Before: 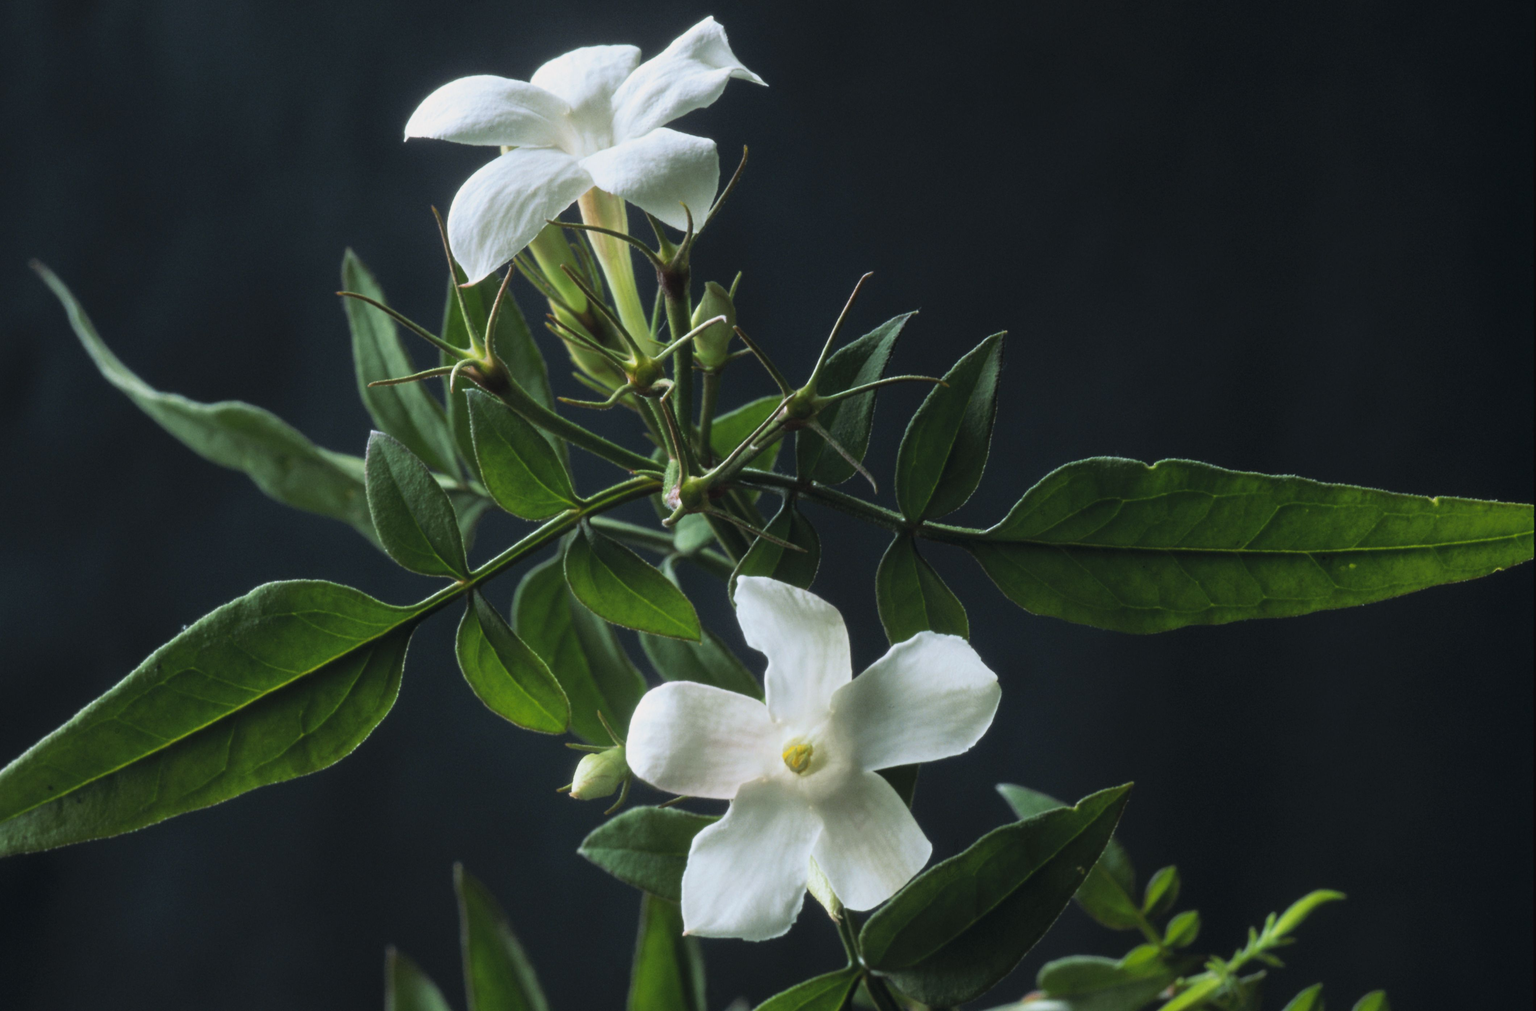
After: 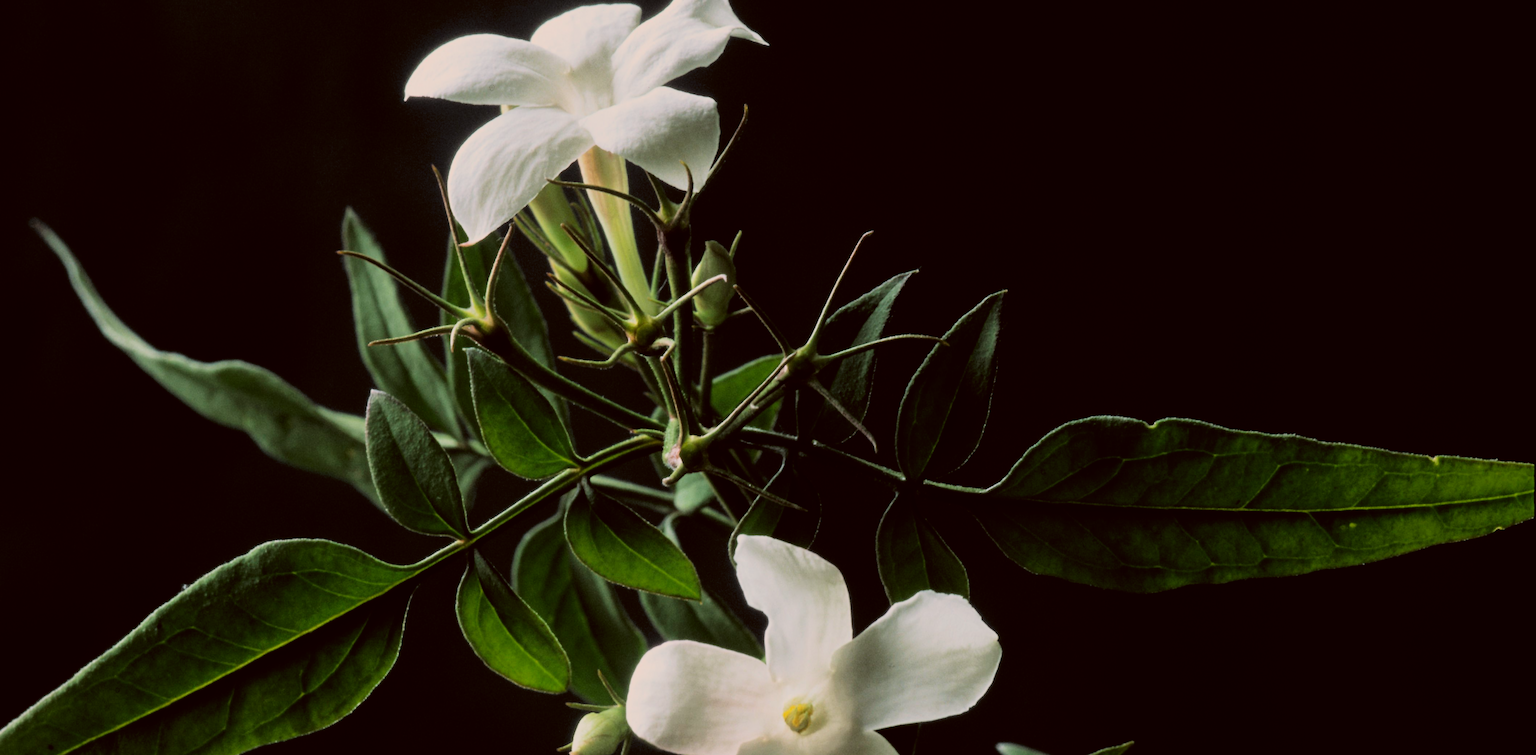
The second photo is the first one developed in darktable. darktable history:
color correction: highlights a* 6.11, highlights b* 8.43, shadows a* 5.62, shadows b* 6.93, saturation 0.889
crop: top 4.09%, bottom 21.198%
filmic rgb: black relative exposure -7.49 EV, white relative exposure 4.99 EV, hardness 3.35, contrast 1.298
